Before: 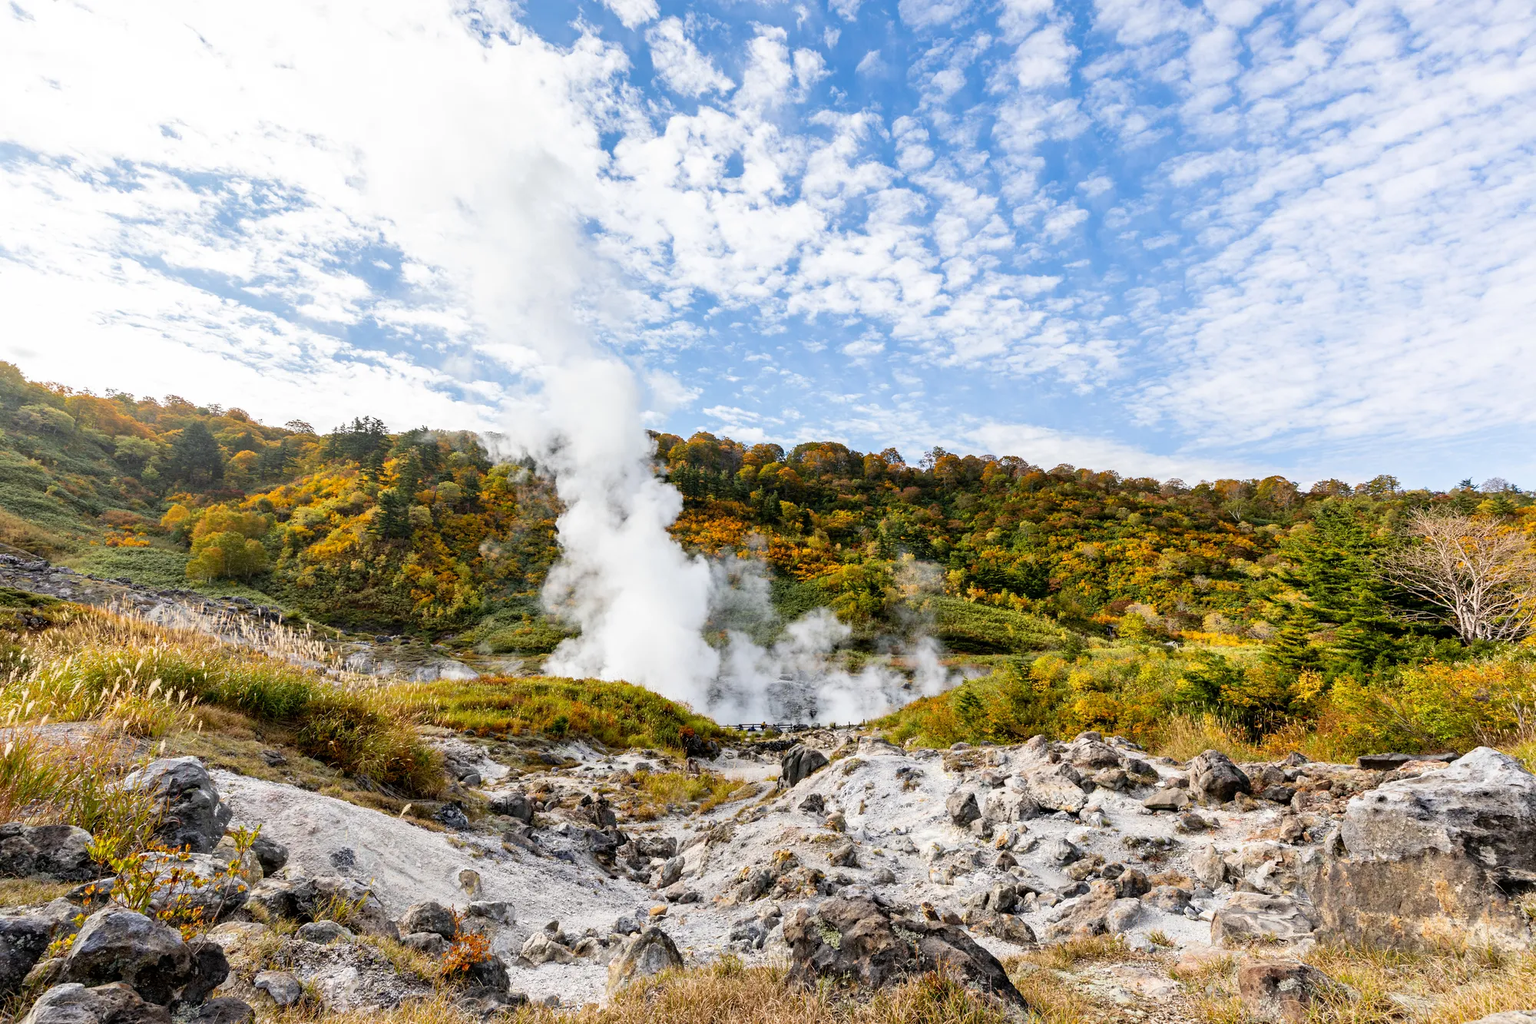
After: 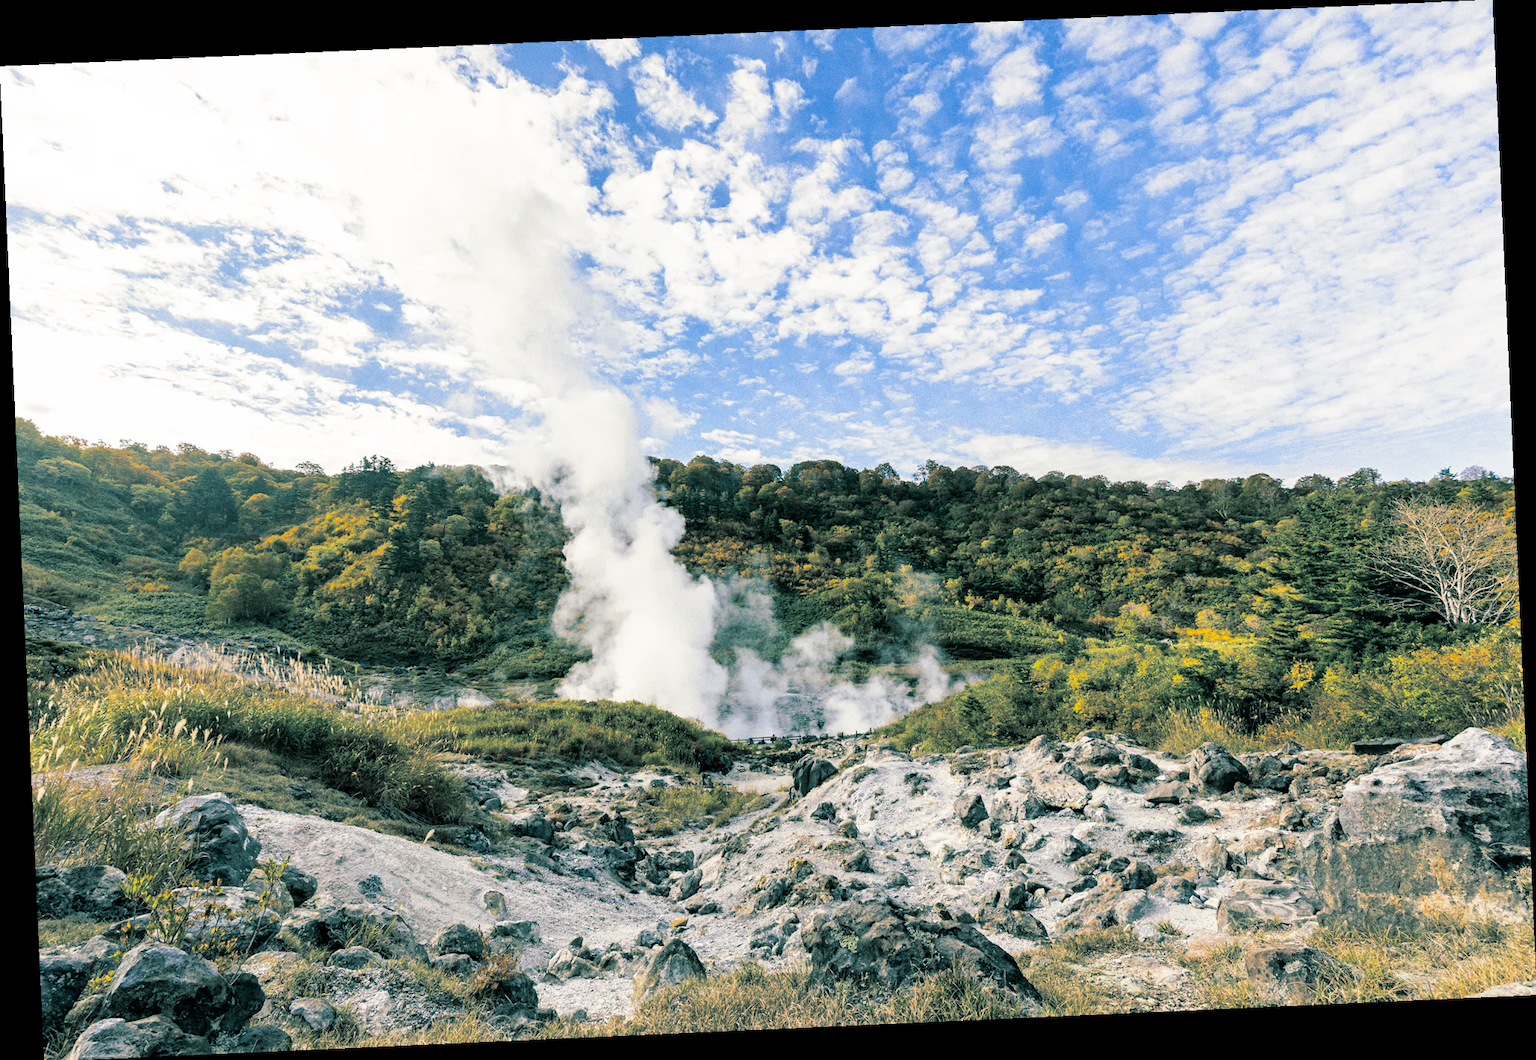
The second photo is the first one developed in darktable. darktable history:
rotate and perspective: rotation -2.56°, automatic cropping off
shadows and highlights: radius 334.93, shadows 63.48, highlights 6.06, compress 87.7%, highlights color adjustment 39.73%, soften with gaussian
color contrast: green-magenta contrast 0.8, blue-yellow contrast 1.1, unbound 0
grain: coarseness 0.09 ISO
split-toning: shadows › hue 186.43°, highlights › hue 49.29°, compress 30.29%
